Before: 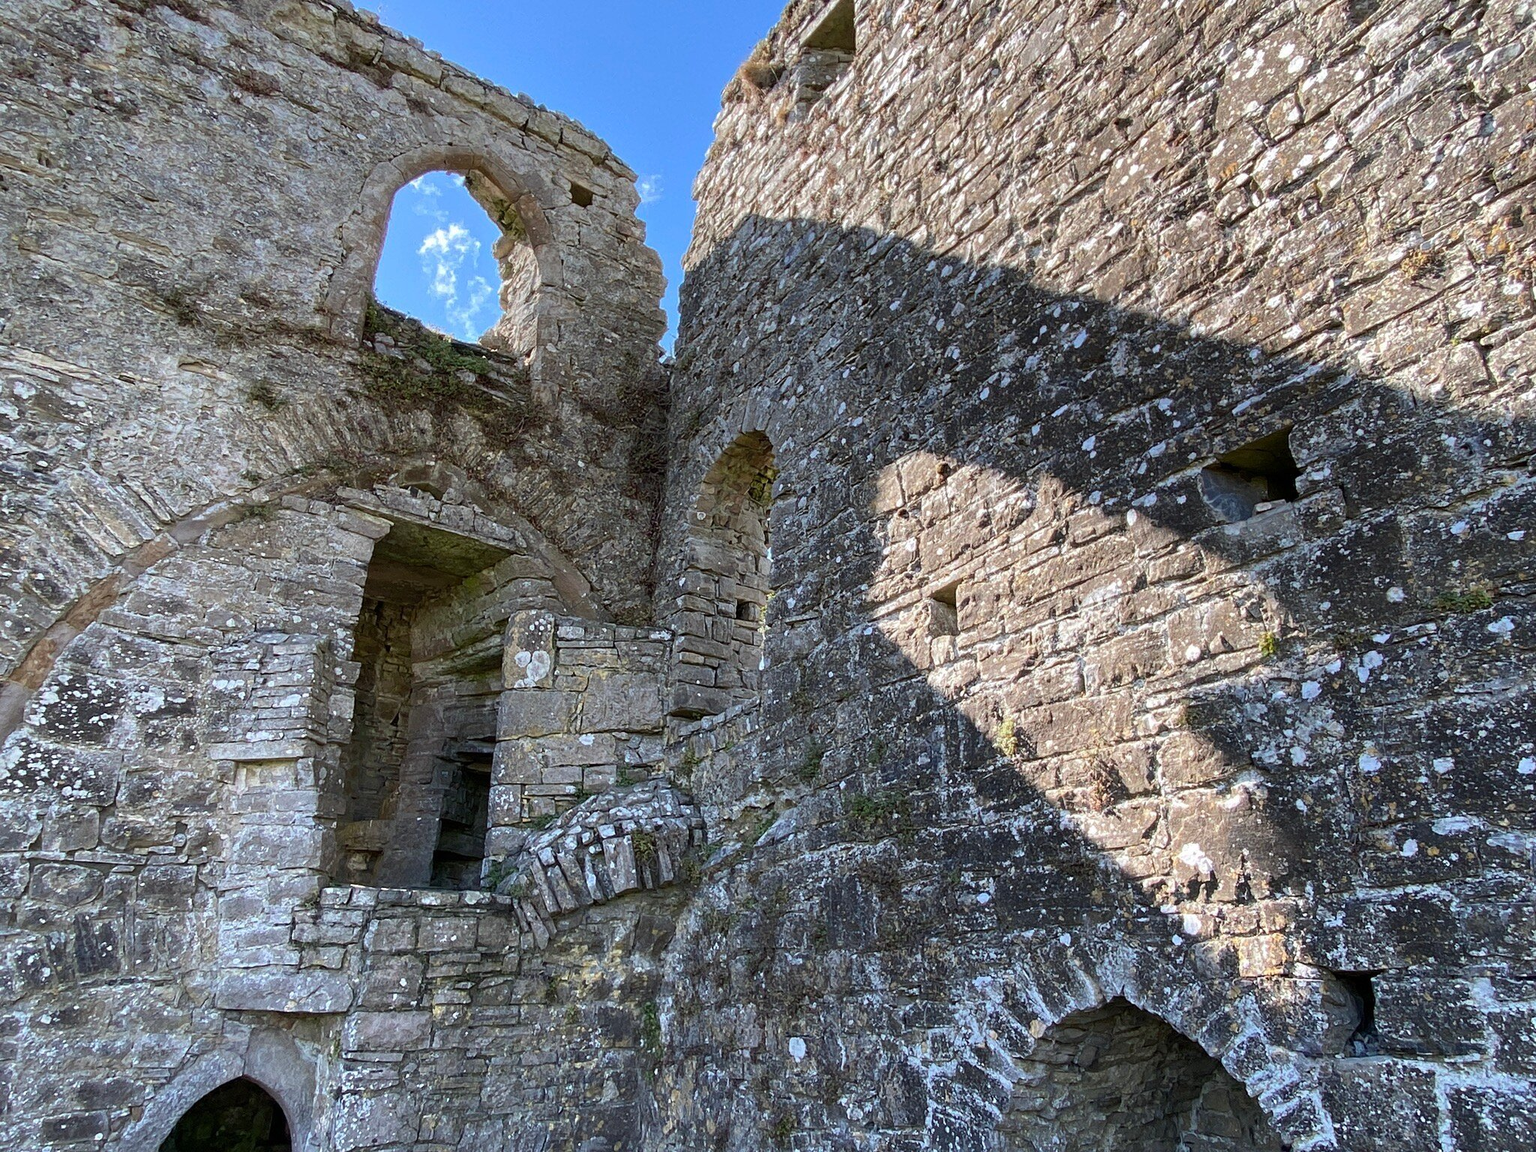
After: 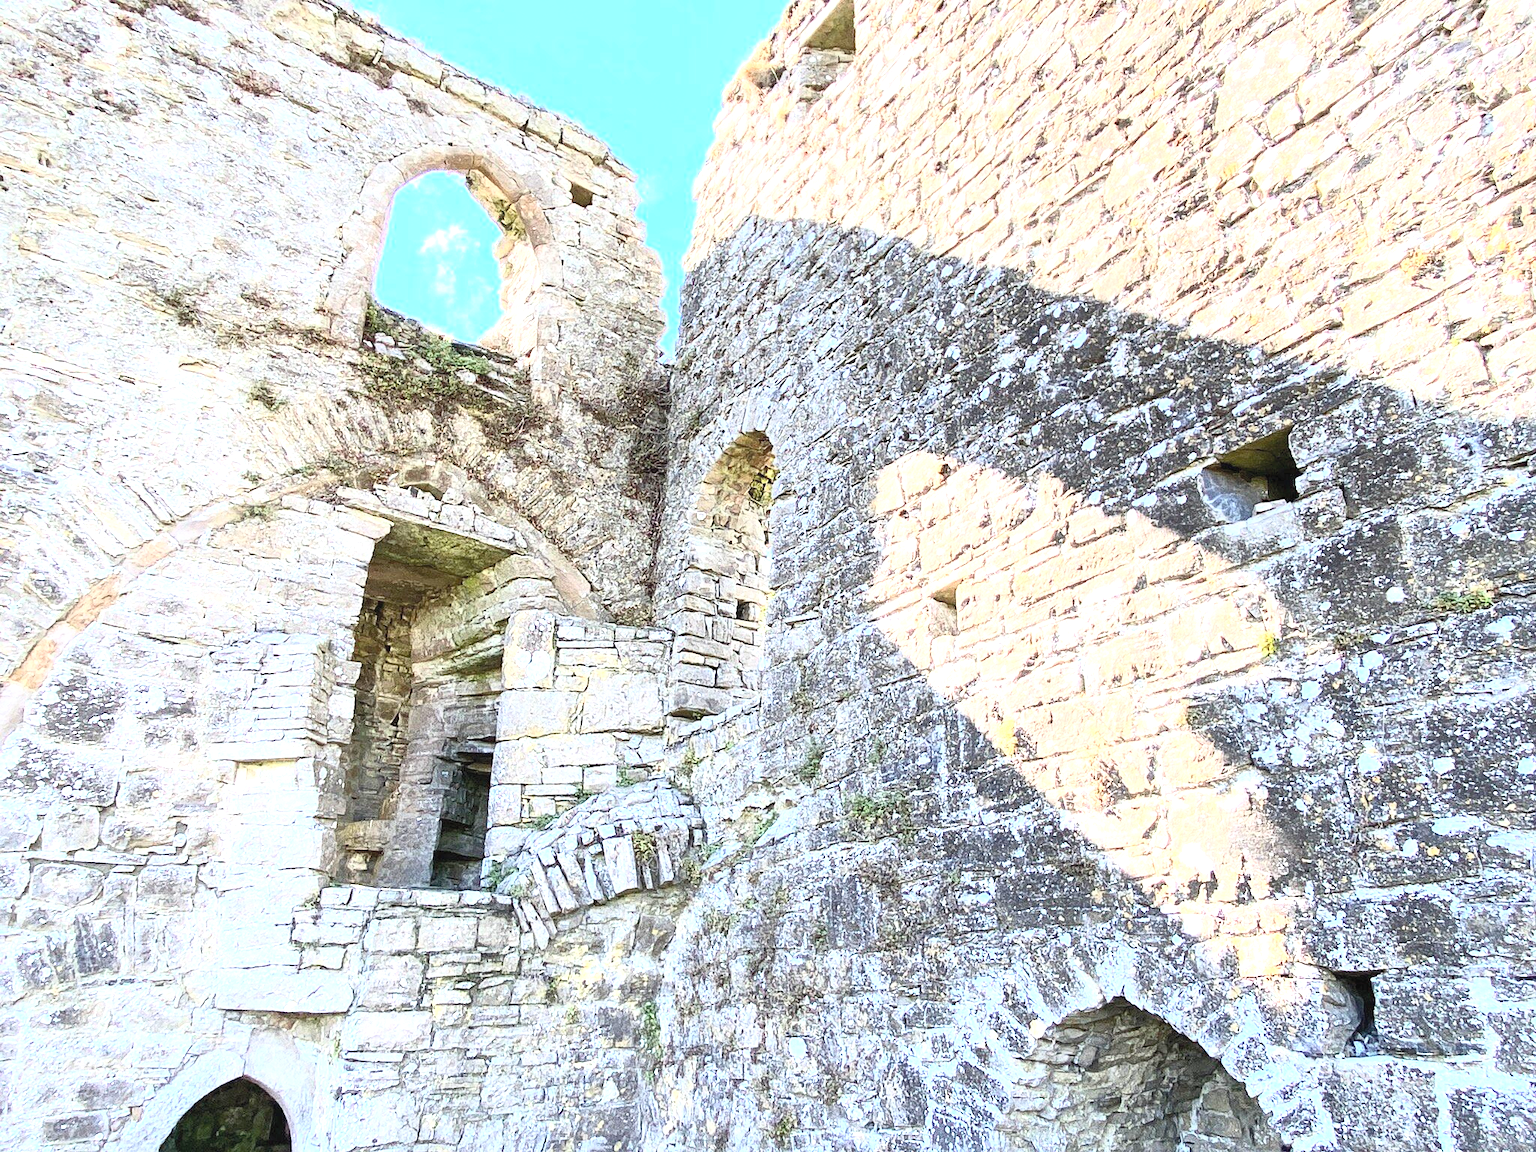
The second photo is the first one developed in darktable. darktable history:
exposure: black level correction 0, exposure 1.668 EV, compensate highlight preservation false
contrast brightness saturation: contrast 0.387, brightness 0.52
local contrast: mode bilateral grid, contrast 19, coarseness 50, detail 132%, midtone range 0.2
